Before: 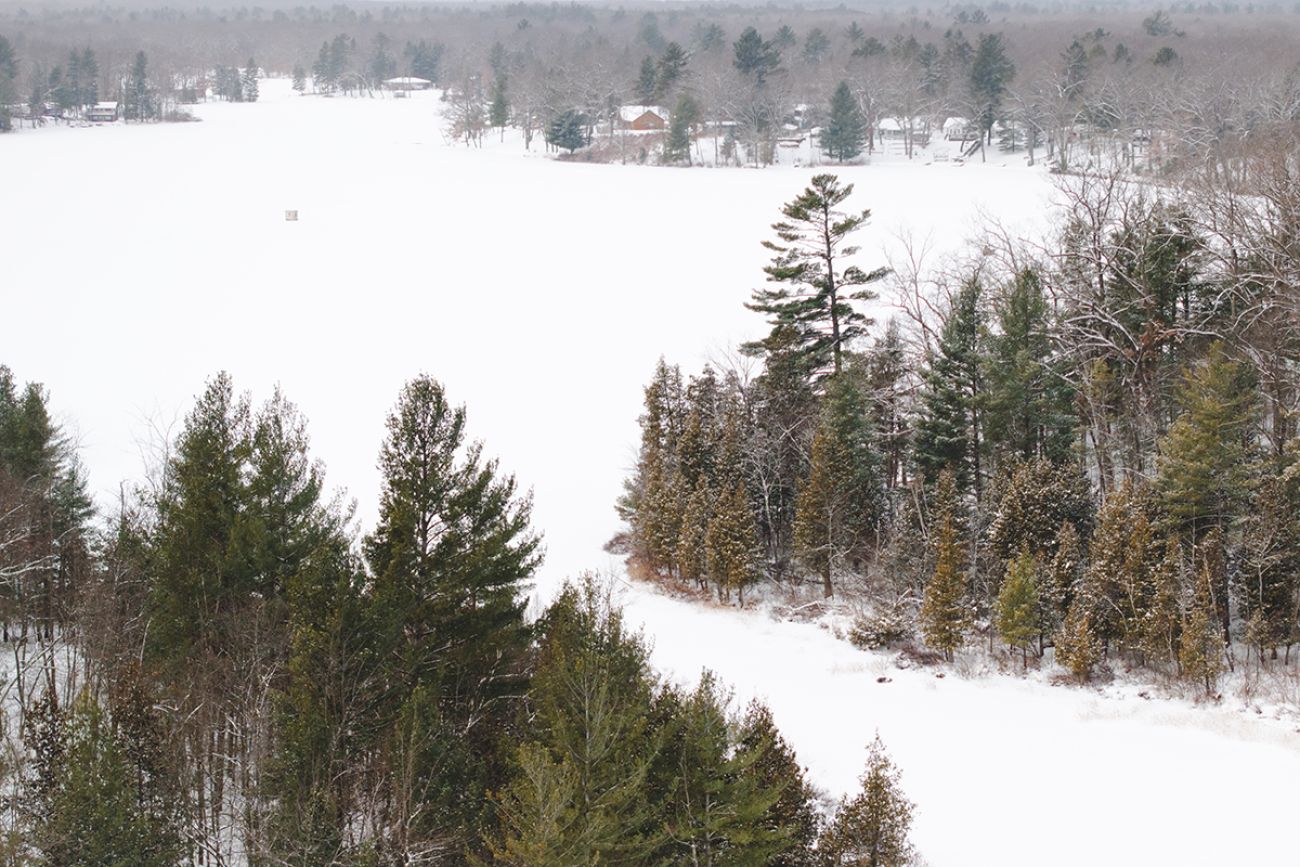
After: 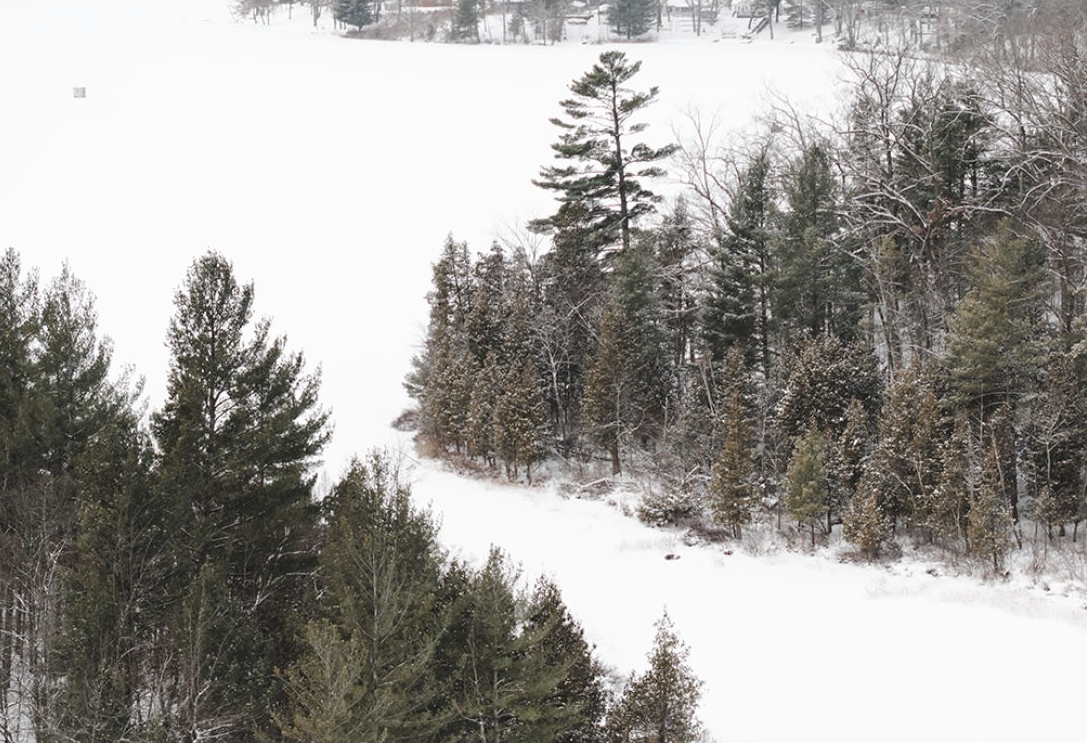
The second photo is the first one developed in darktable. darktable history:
crop: left 16.315%, top 14.246%
color zones: curves: ch1 [(0, 0.292) (0.001, 0.292) (0.2, 0.264) (0.4, 0.248) (0.6, 0.248) (0.8, 0.264) (0.999, 0.292) (1, 0.292)]
